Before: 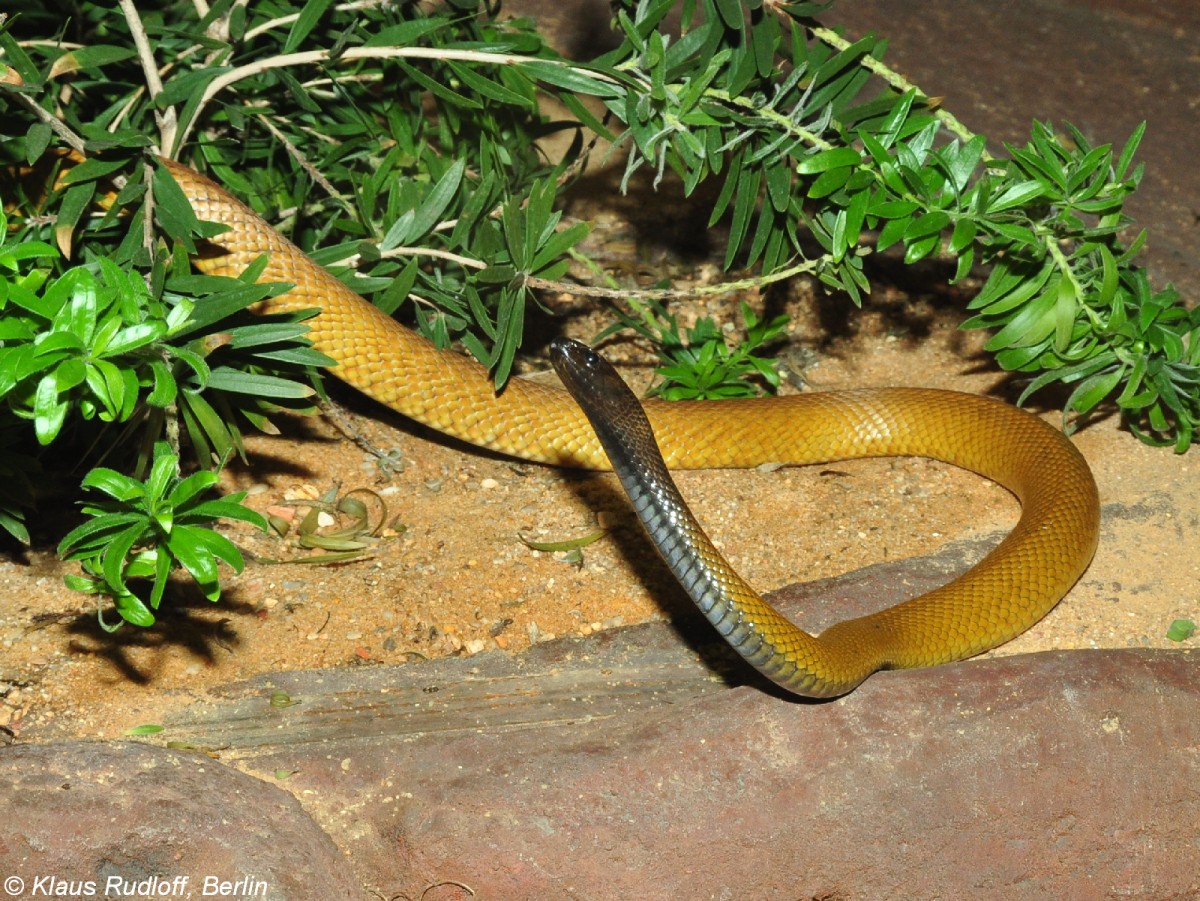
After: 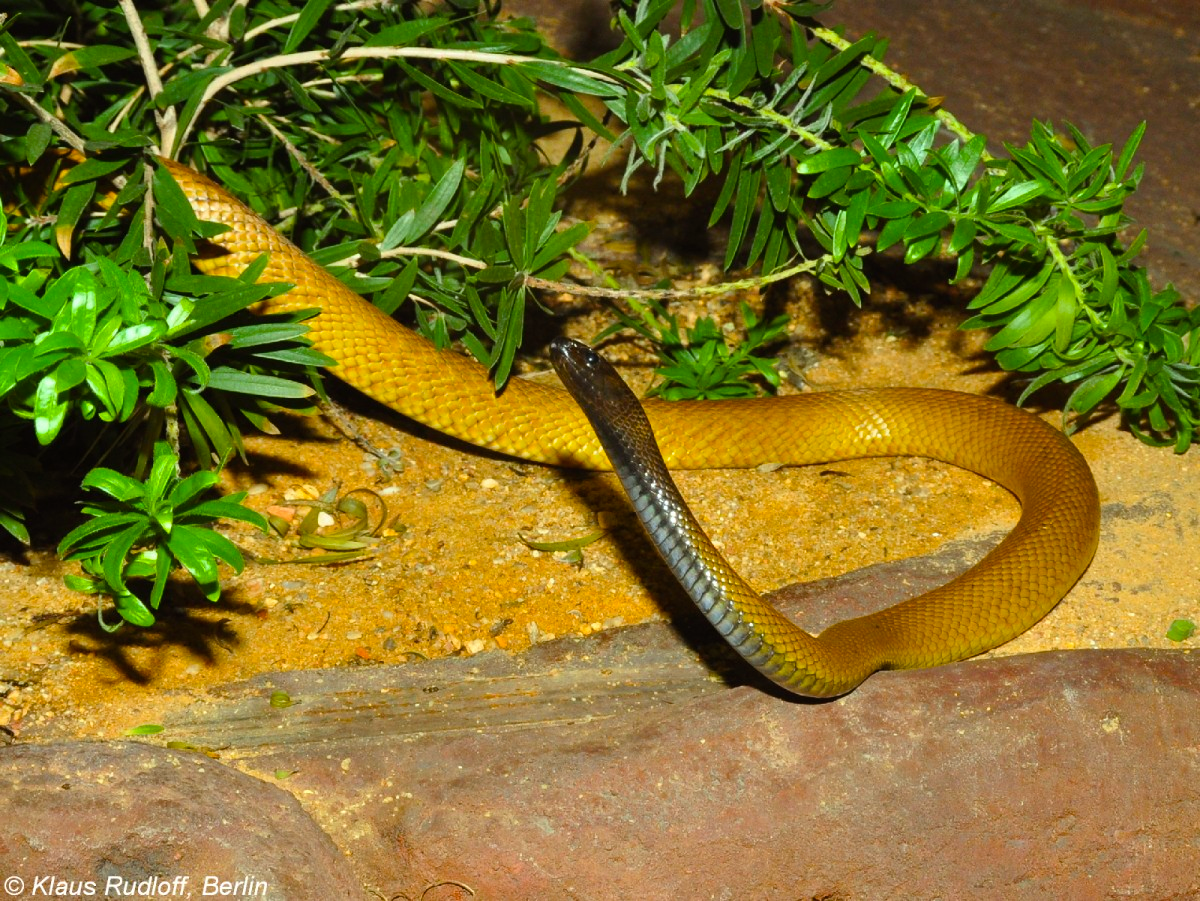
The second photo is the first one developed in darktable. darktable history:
color balance rgb: power › luminance -3.832%, power › chroma 0.532%, power › hue 42.52°, linear chroma grading › global chroma 15.239%, perceptual saturation grading › global saturation 25.713%
